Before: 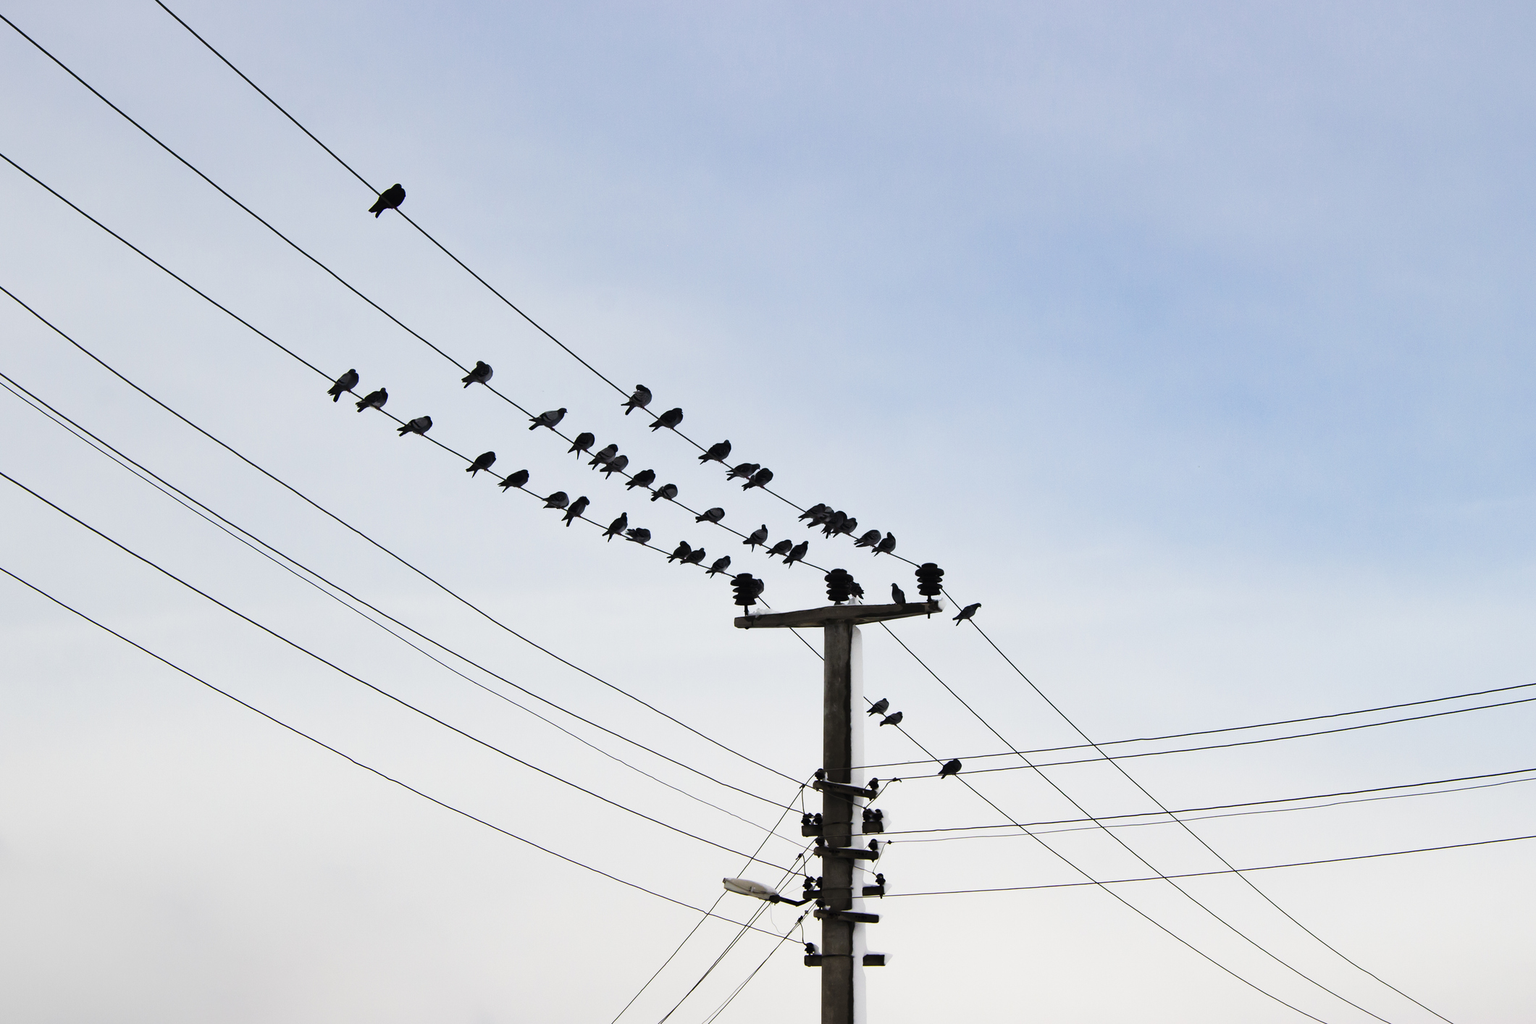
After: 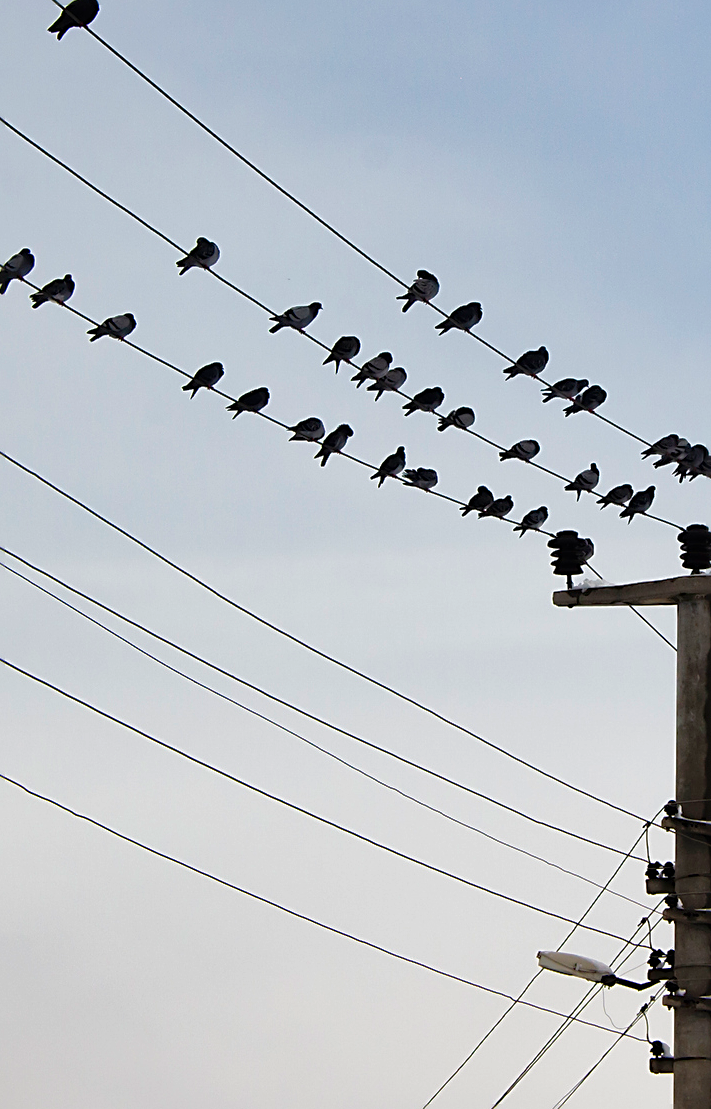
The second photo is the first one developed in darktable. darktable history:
crop and rotate: left 21.77%, top 18.528%, right 44.676%, bottom 2.997%
shadows and highlights: on, module defaults
sharpen: on, module defaults
